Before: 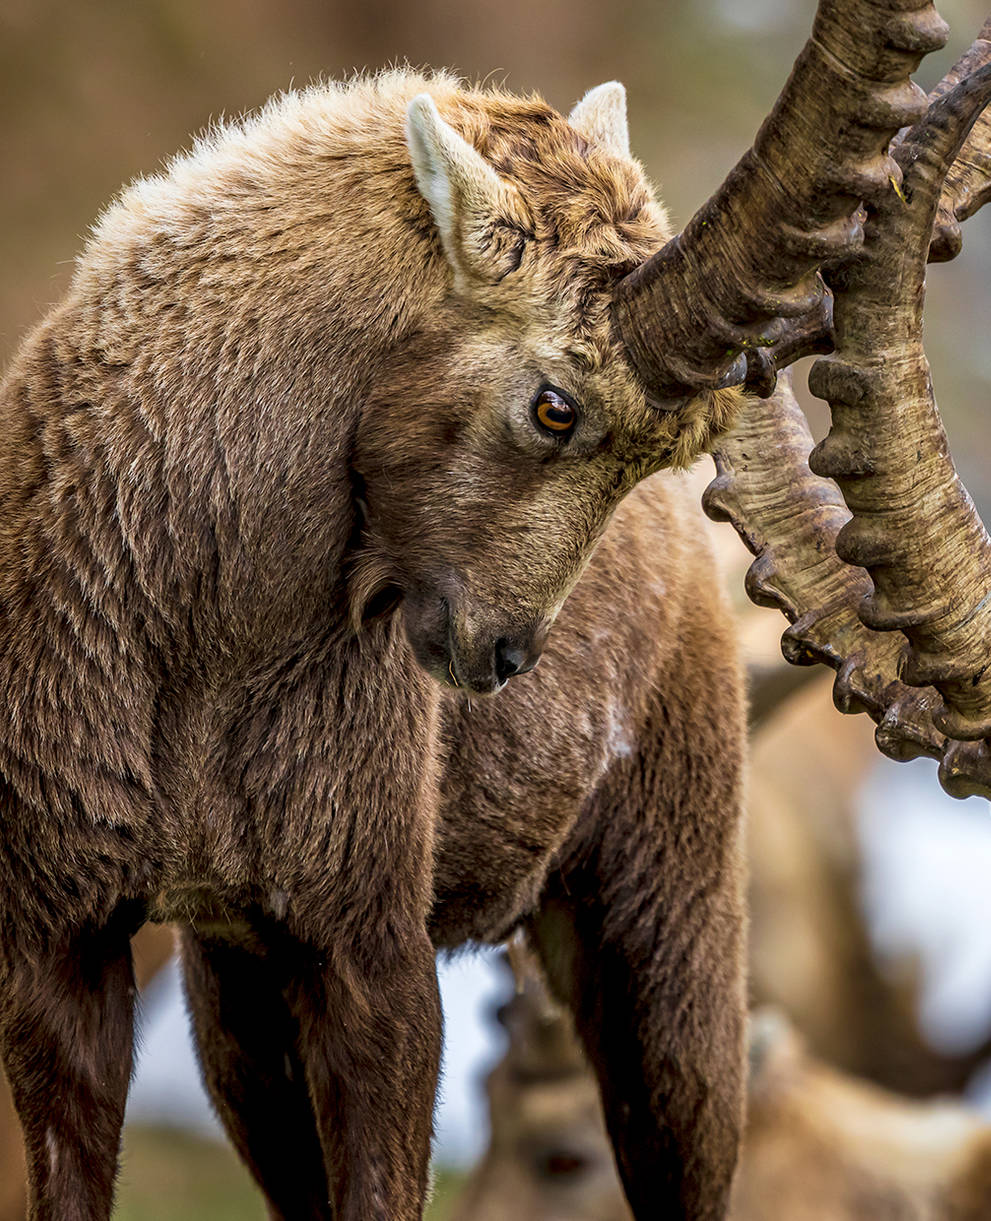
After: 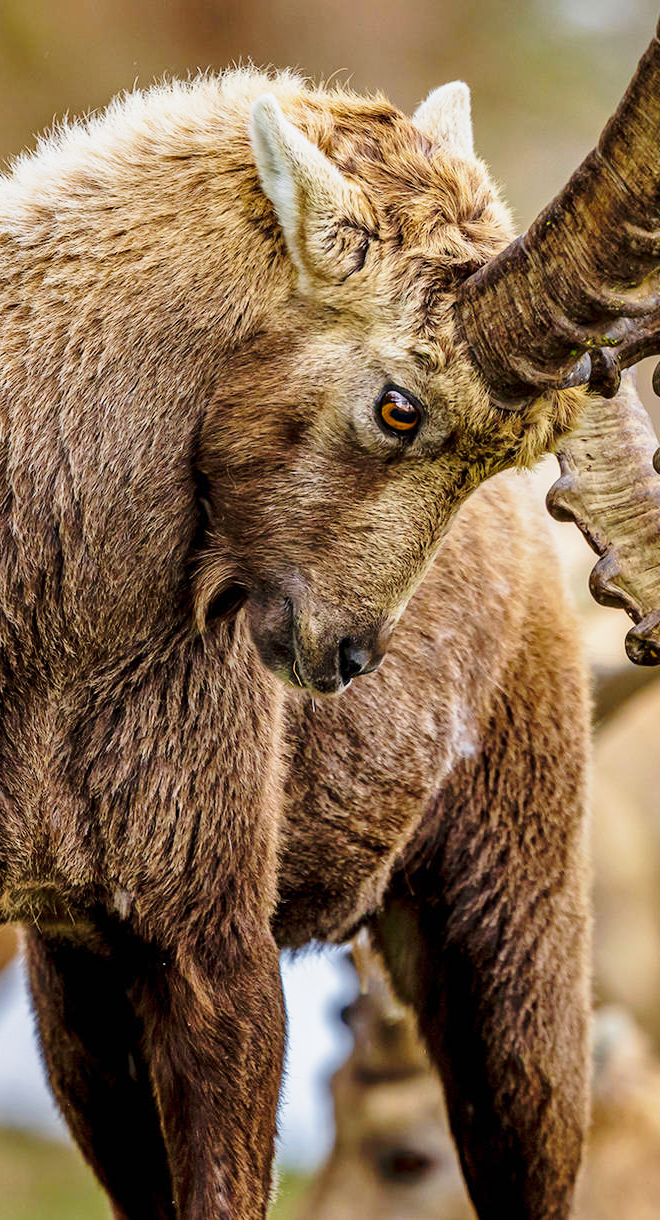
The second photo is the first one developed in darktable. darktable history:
crop and rotate: left 15.754%, right 17.579%
tone equalizer: -8 EV 0.25 EV, -7 EV 0.417 EV, -6 EV 0.417 EV, -5 EV 0.25 EV, -3 EV -0.25 EV, -2 EV -0.417 EV, -1 EV -0.417 EV, +0 EV -0.25 EV, edges refinement/feathering 500, mask exposure compensation -1.57 EV, preserve details guided filter
base curve: curves: ch0 [(0, 0) (0.028, 0.03) (0.121, 0.232) (0.46, 0.748) (0.859, 0.968) (1, 1)], preserve colors none
shadows and highlights: shadows 32.83, highlights -47.7, soften with gaussian
